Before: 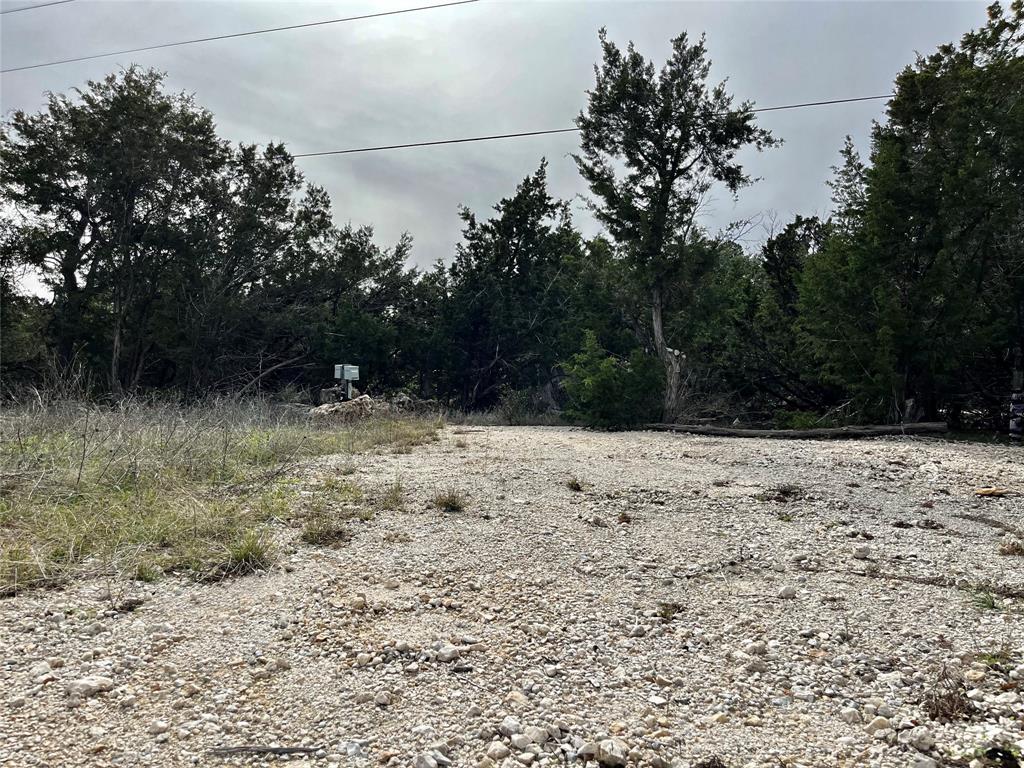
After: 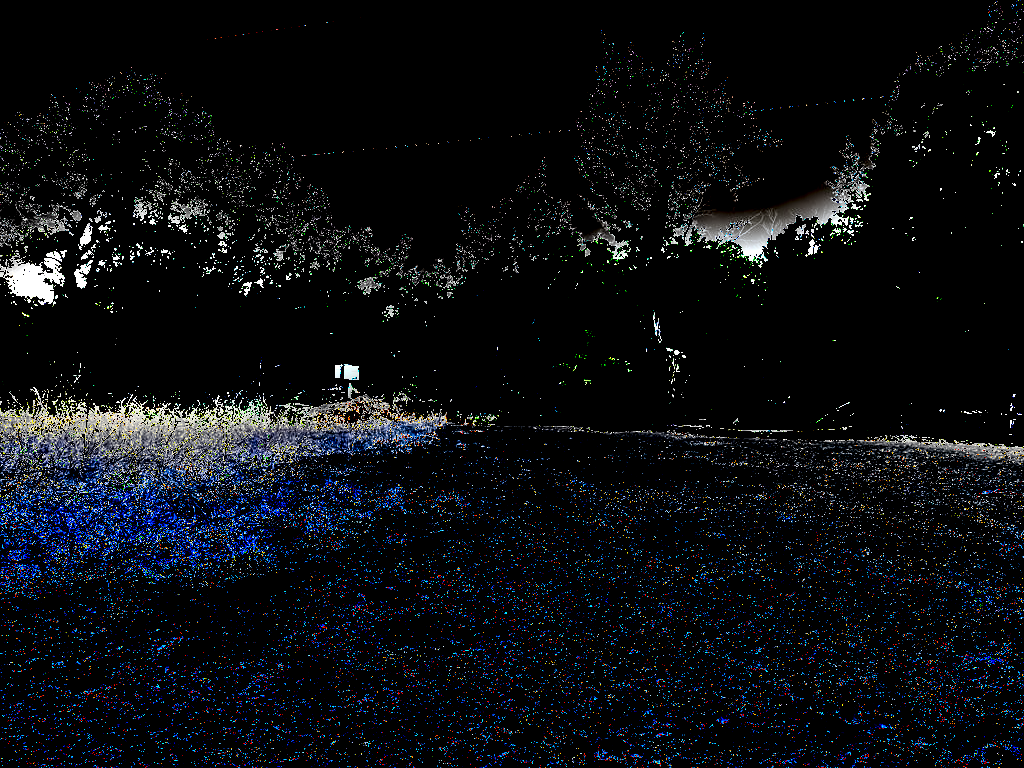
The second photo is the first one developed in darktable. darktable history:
exposure: black level correction 0.1, exposure 3 EV, compensate highlight preservation false
color balance rgb: shadows lift › luminance -10%, highlights gain › luminance 10%, saturation formula JzAzBz (2021)
shadows and highlights: soften with gaussian
